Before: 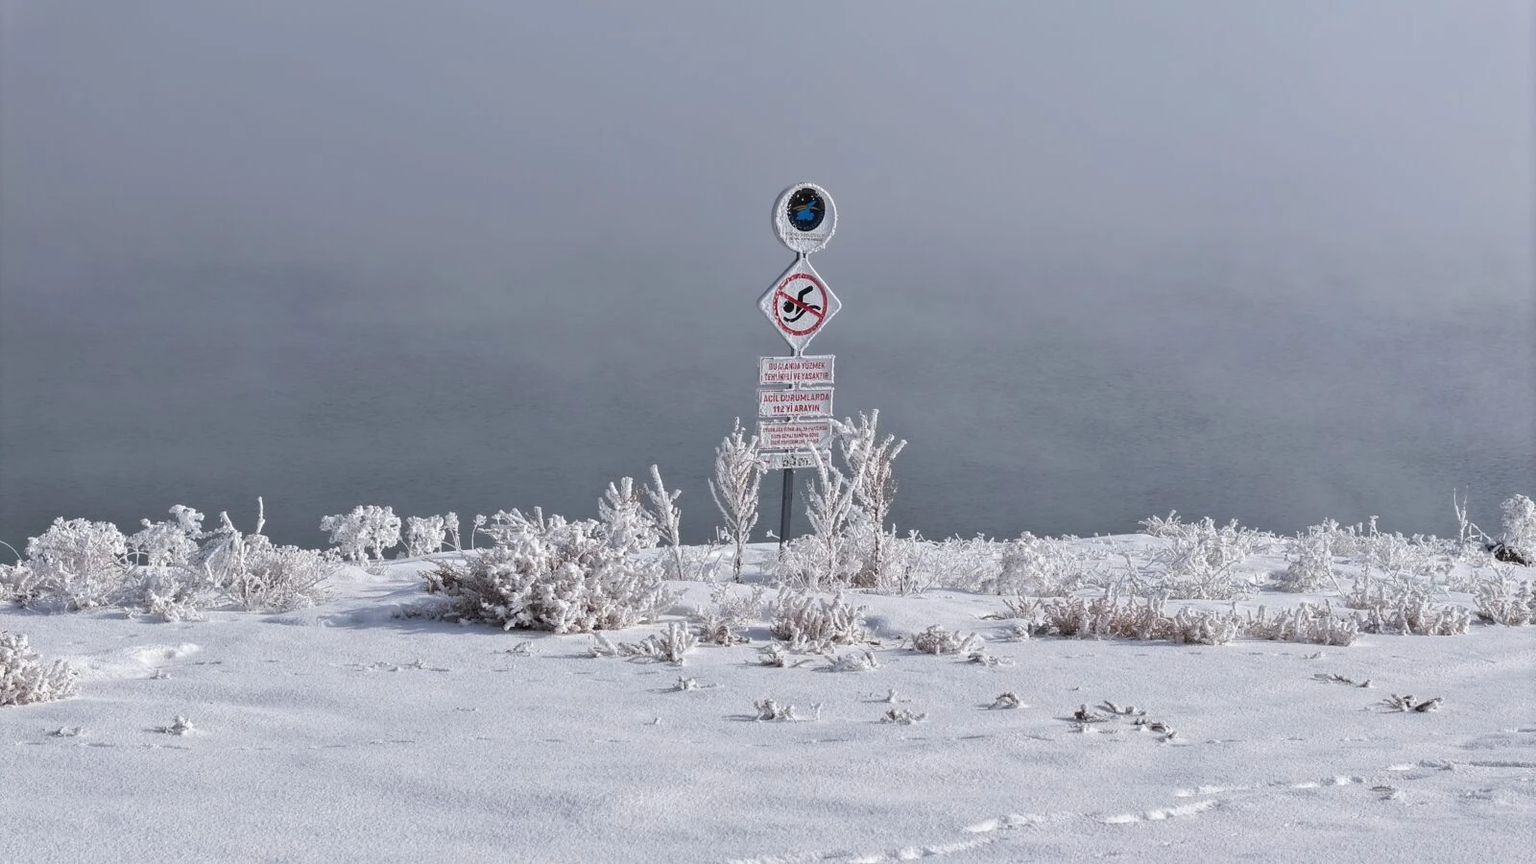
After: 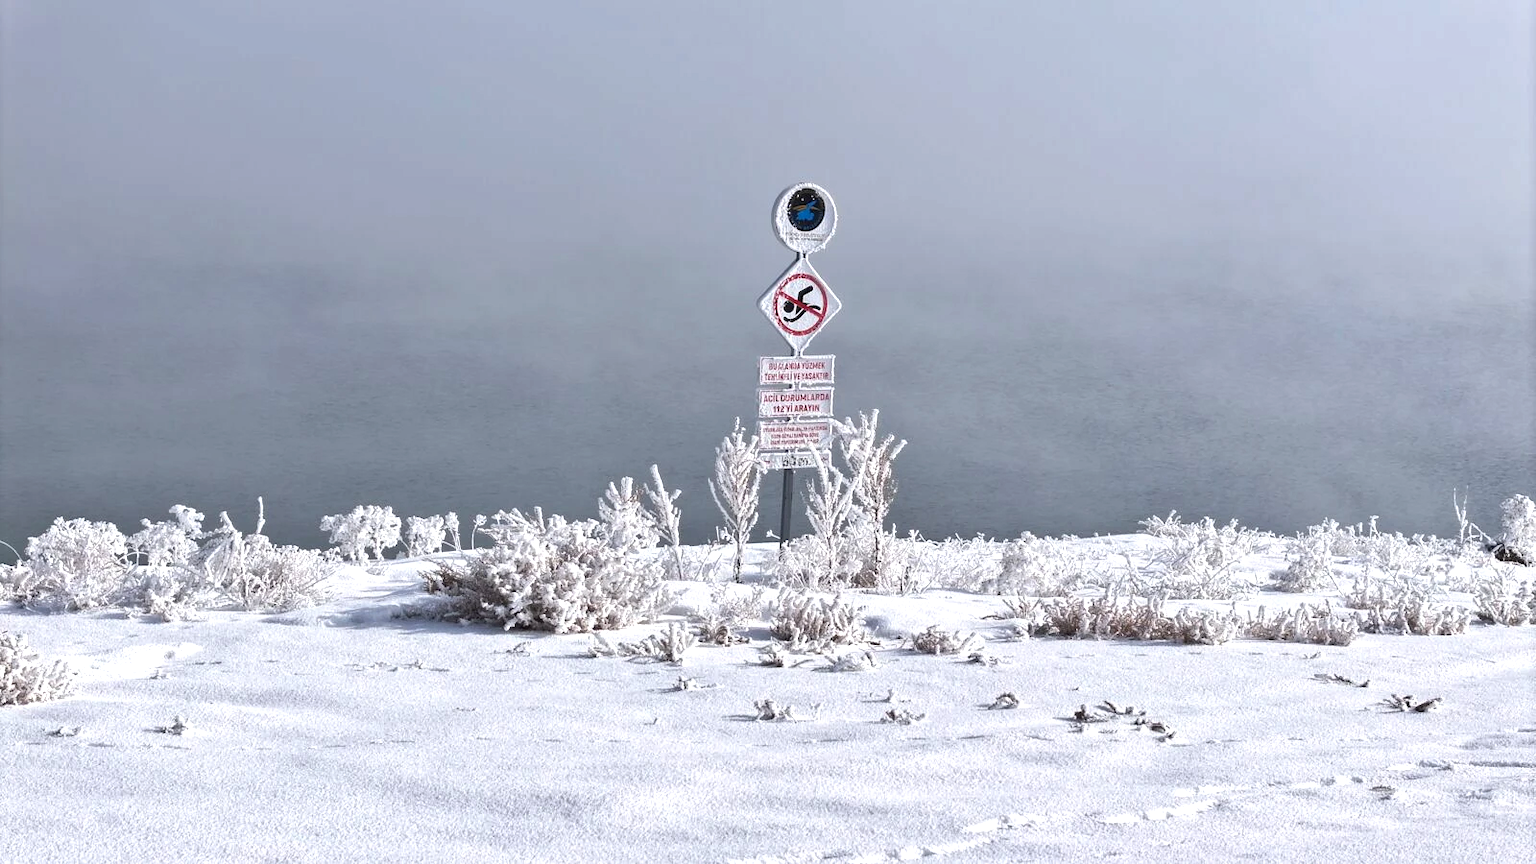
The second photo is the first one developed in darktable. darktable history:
exposure: black level correction 0, exposure 0.697 EV, compensate highlight preservation false
shadows and highlights: shadows -87.2, highlights -35.32, soften with gaussian
